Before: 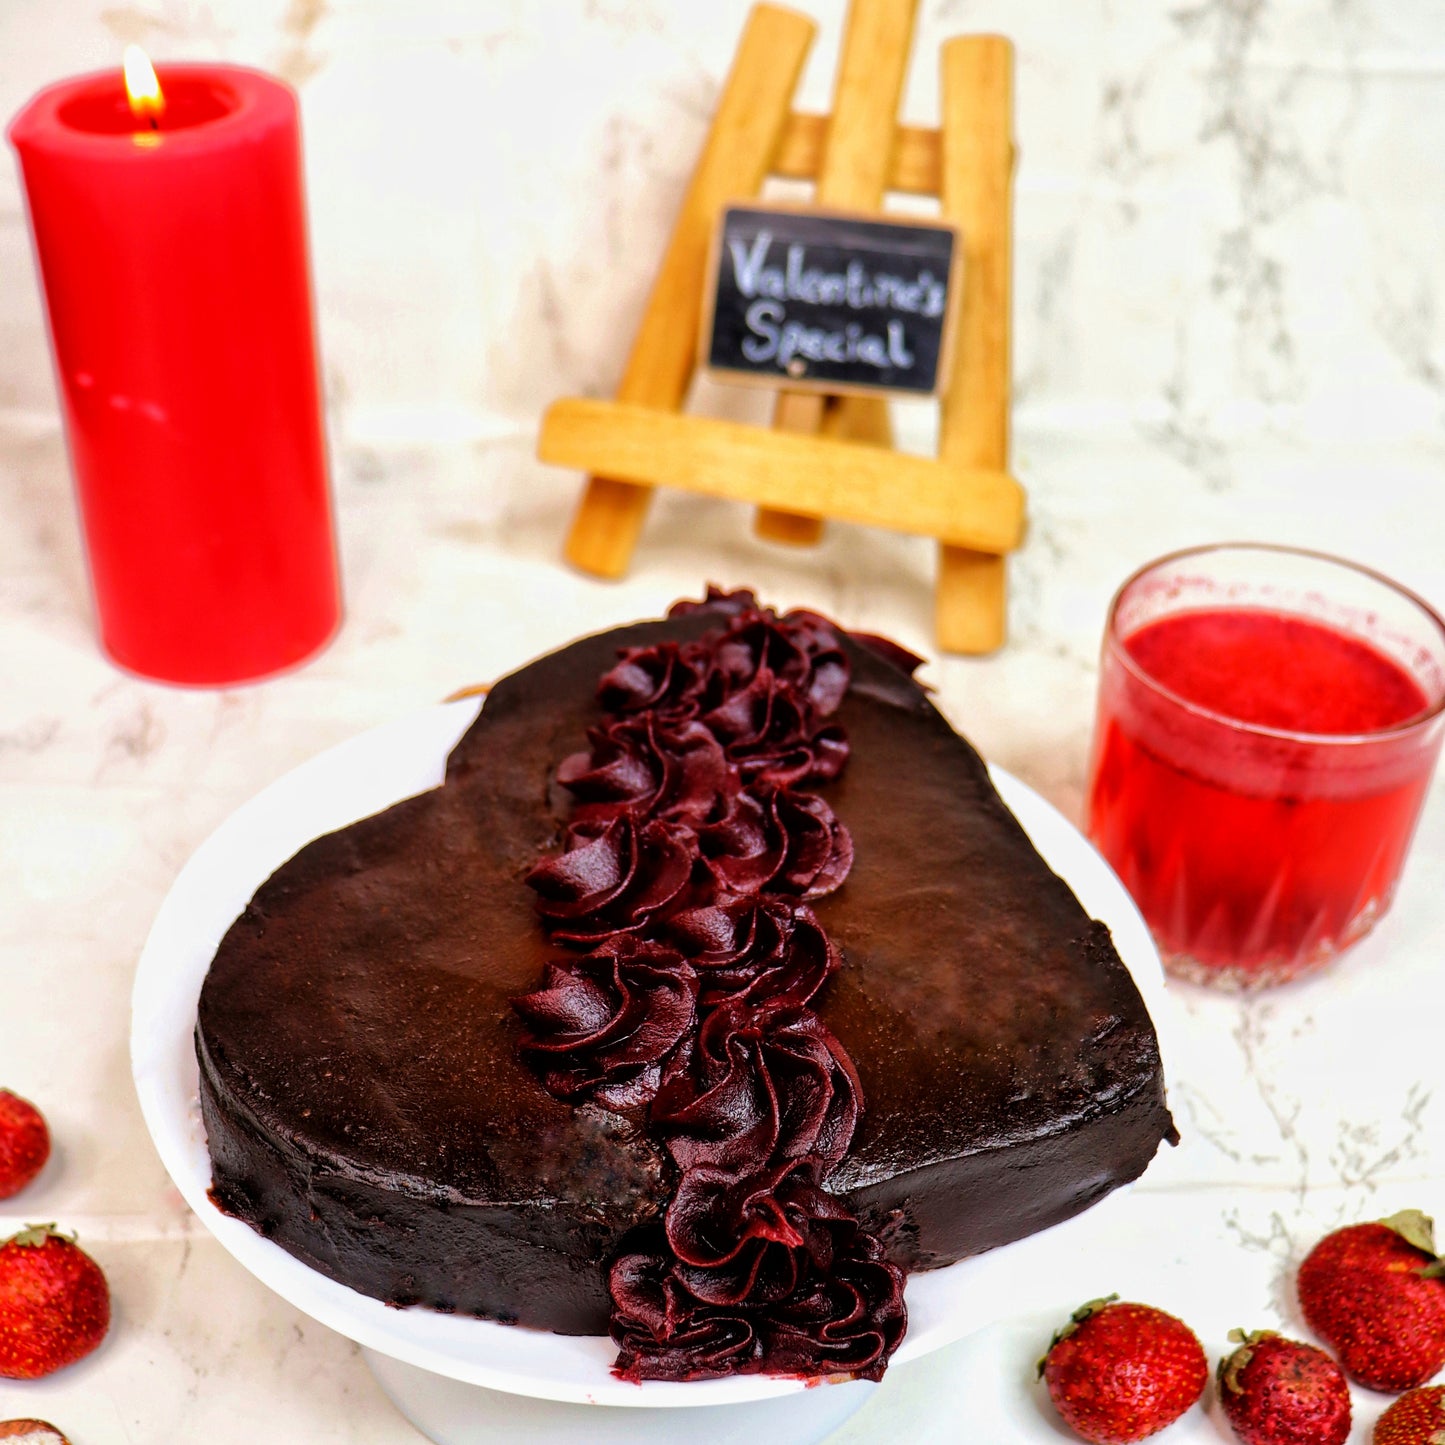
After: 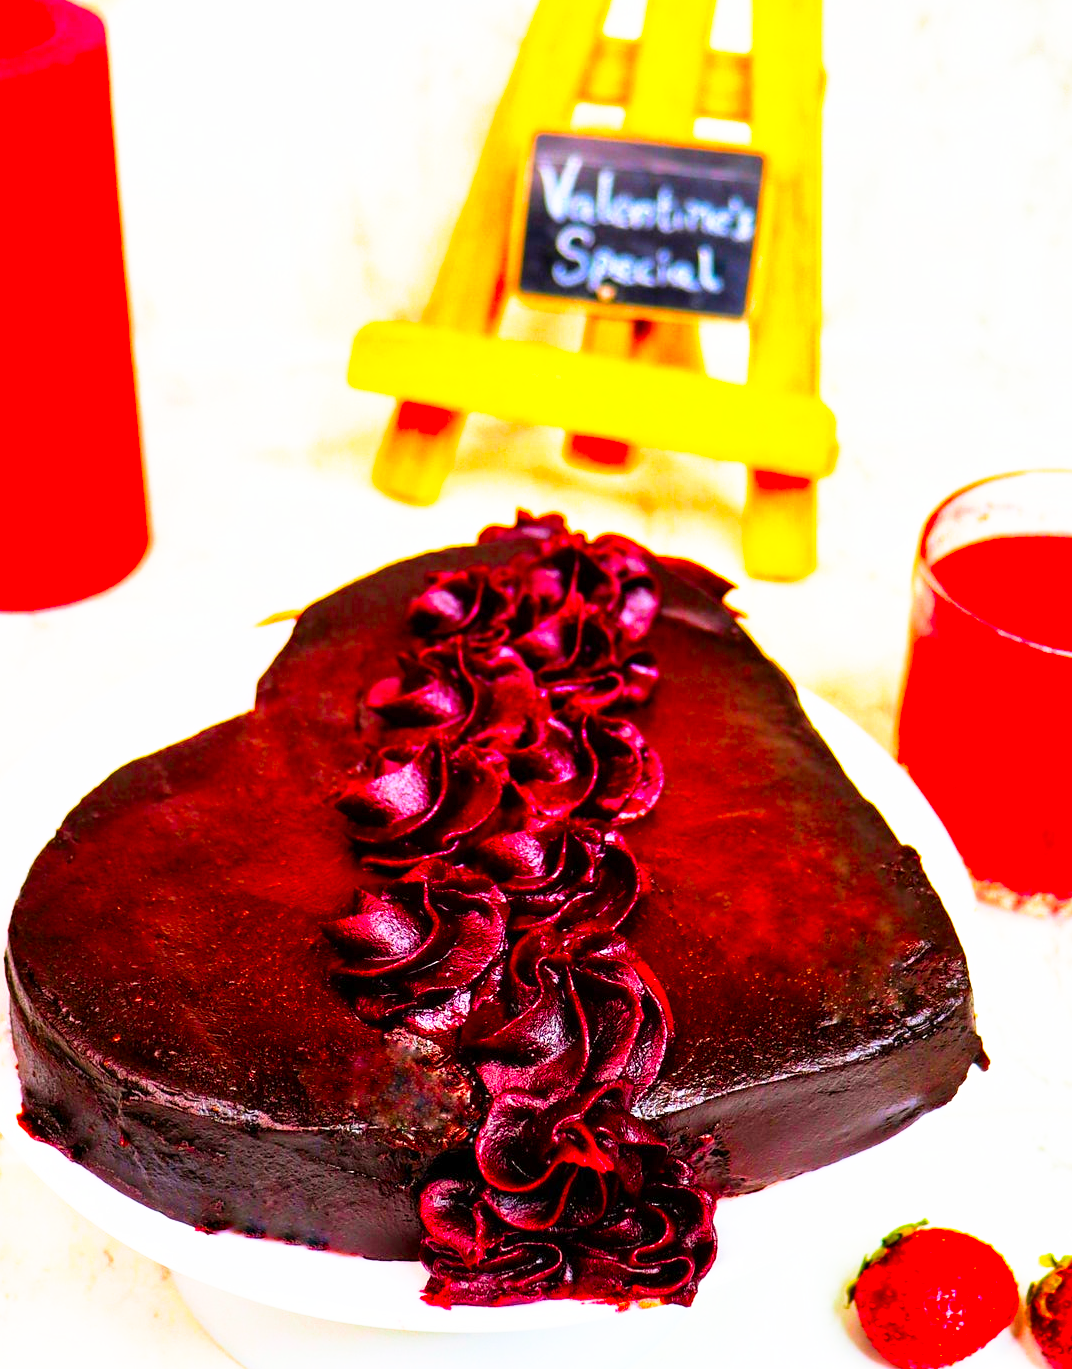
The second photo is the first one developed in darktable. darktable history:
crop and rotate: left 13.15%, top 5.251%, right 12.609%
color balance rgb: perceptual saturation grading › global saturation 30%, global vibrance 10%
color correction: saturation 1.8
base curve: curves: ch0 [(0, 0) (0.495, 0.917) (1, 1)], preserve colors none
